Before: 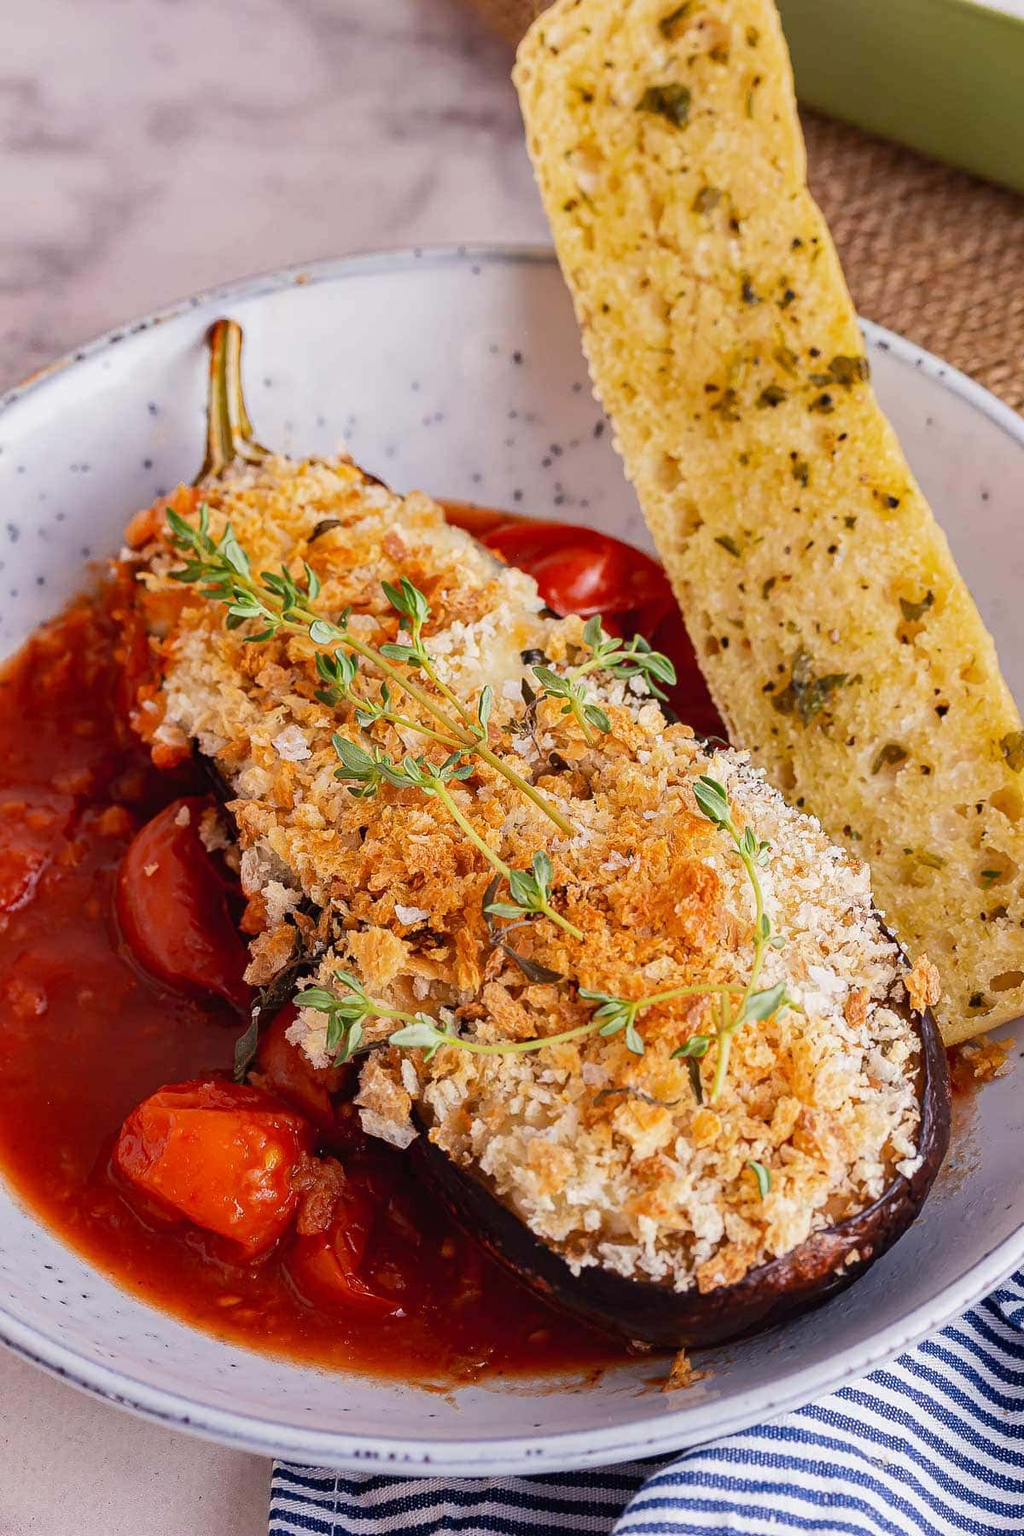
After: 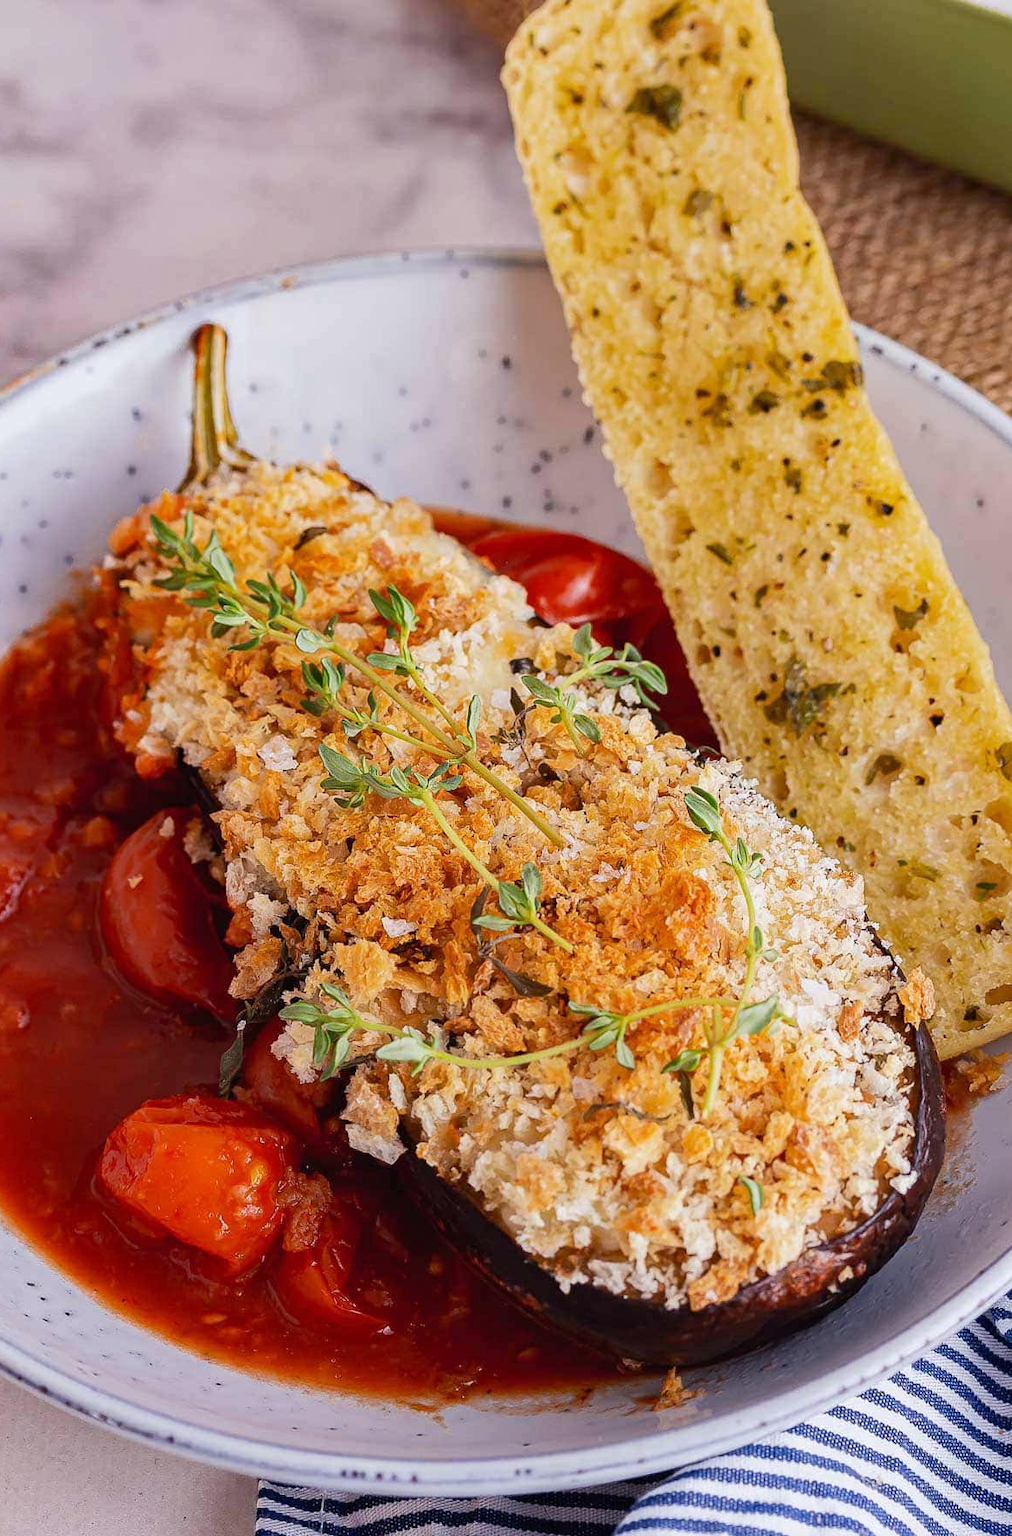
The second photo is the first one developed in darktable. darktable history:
crop and rotate: left 1.774%, right 0.633%, bottom 1.28%
white balance: red 0.988, blue 1.017
